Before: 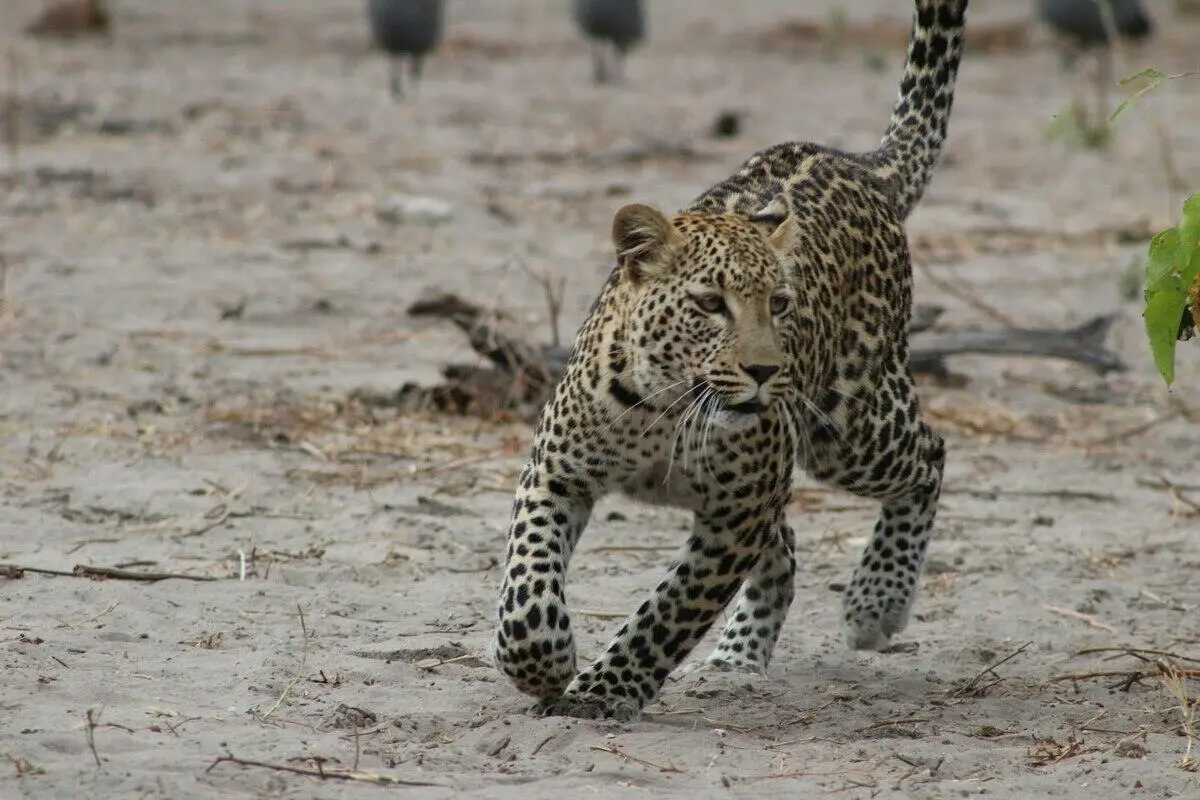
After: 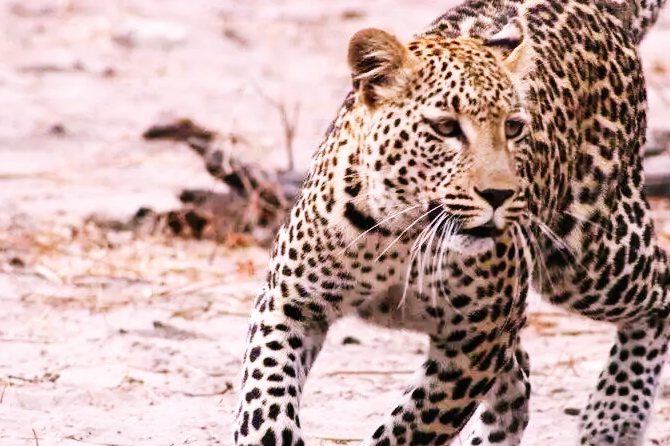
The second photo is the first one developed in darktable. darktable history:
base curve: curves: ch0 [(0, 0) (0.007, 0.004) (0.027, 0.03) (0.046, 0.07) (0.207, 0.54) (0.442, 0.872) (0.673, 0.972) (1, 1)], preserve colors none
crop and rotate: left 22.13%, top 22.054%, right 22.026%, bottom 22.102%
white balance: red 1.188, blue 1.11
